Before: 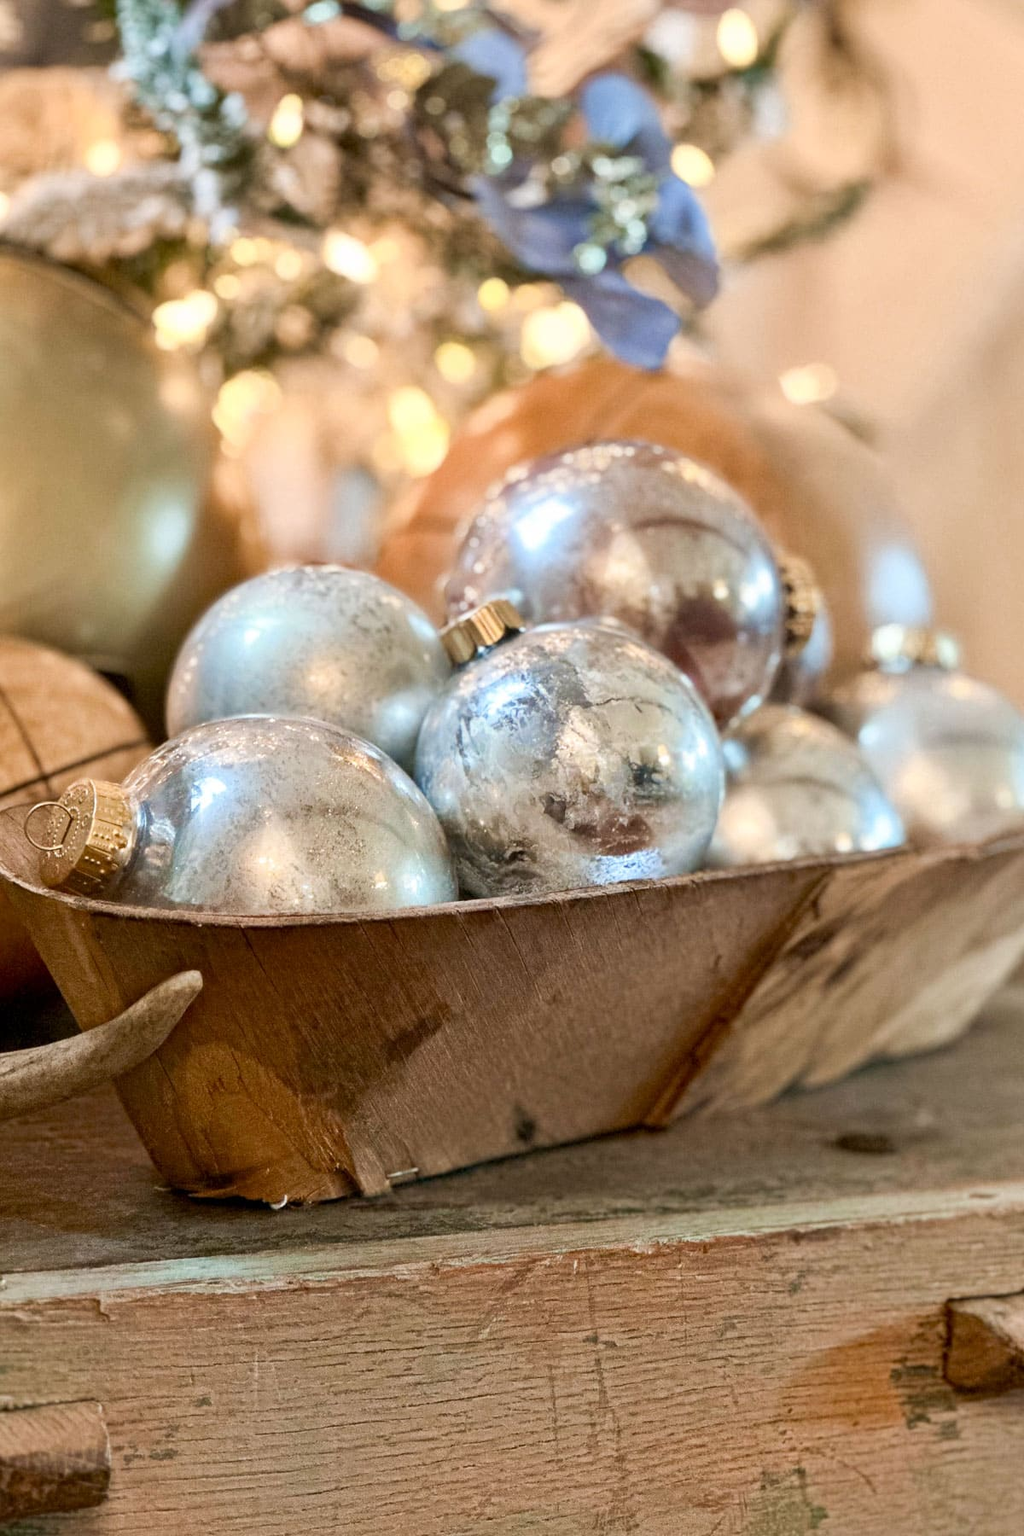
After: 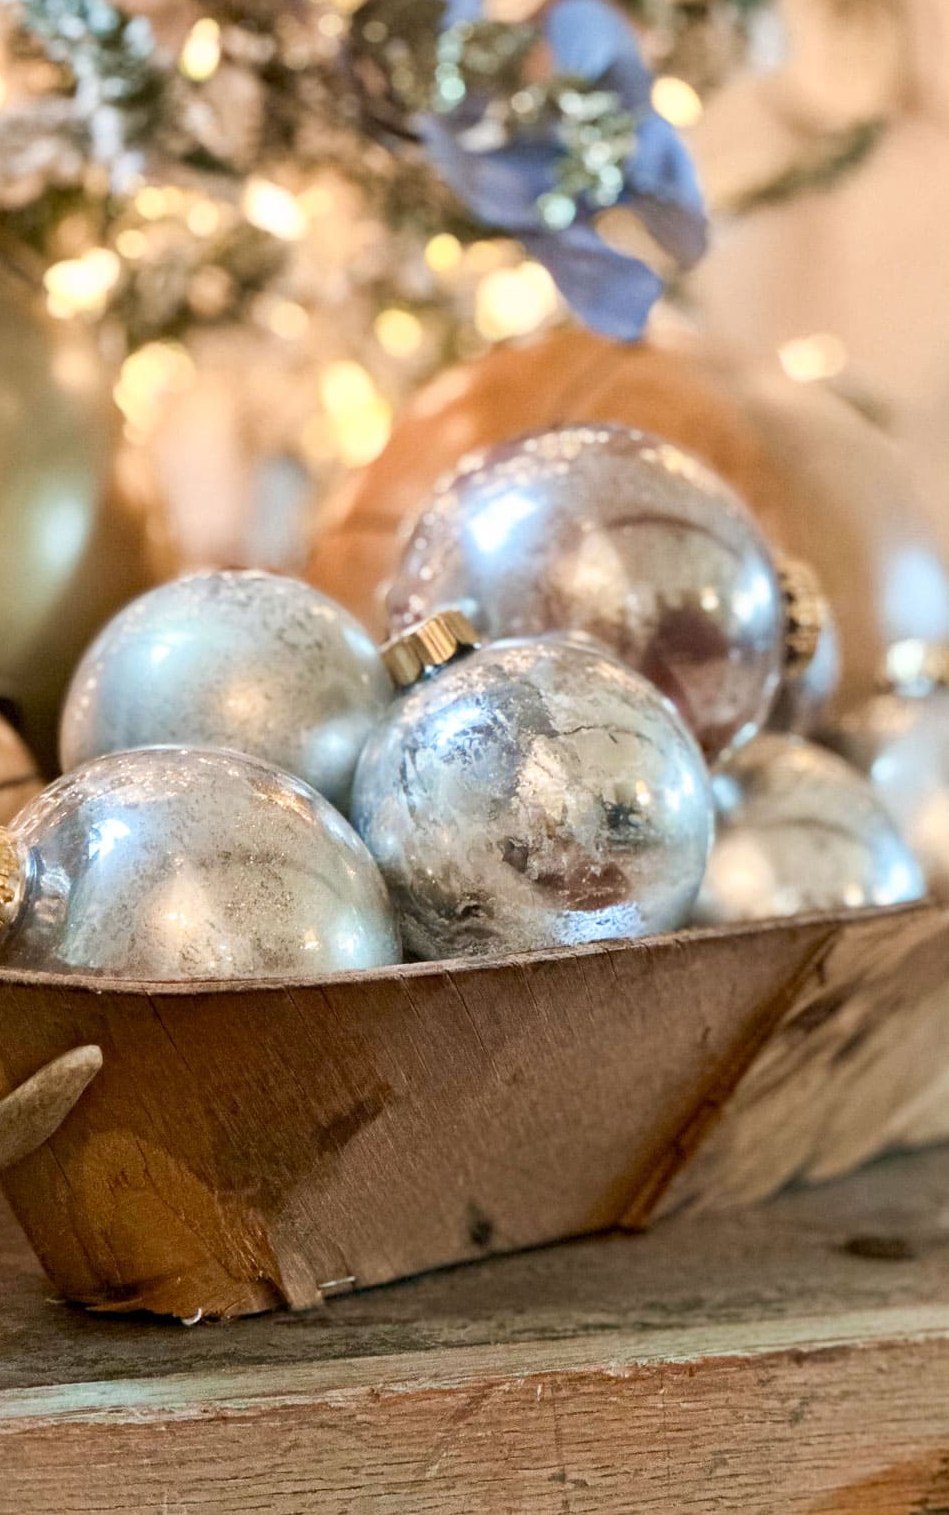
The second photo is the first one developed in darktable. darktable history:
crop: left 11.294%, top 5.159%, right 9.591%, bottom 10.627%
